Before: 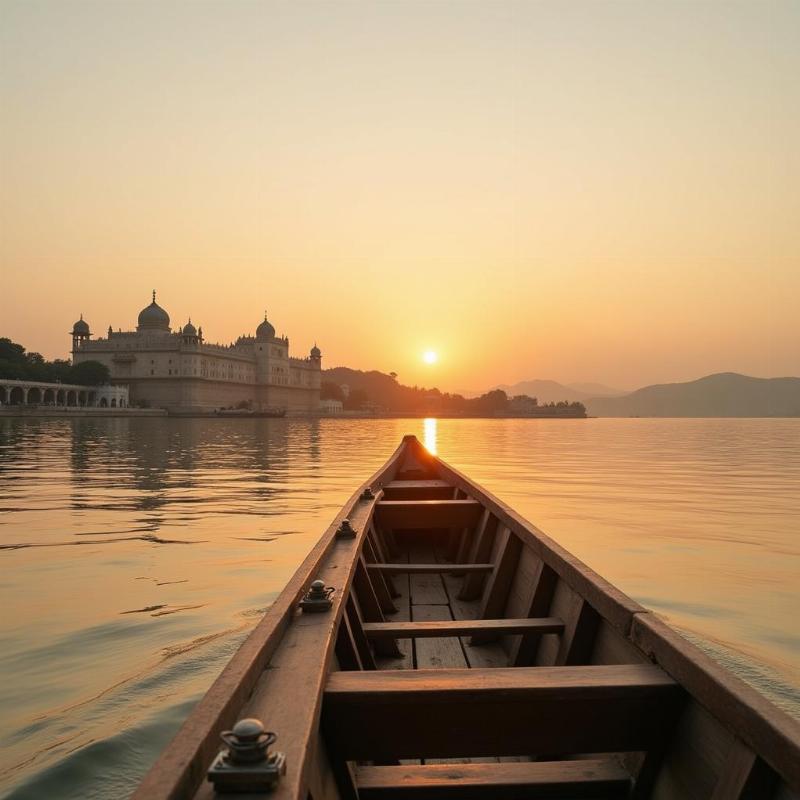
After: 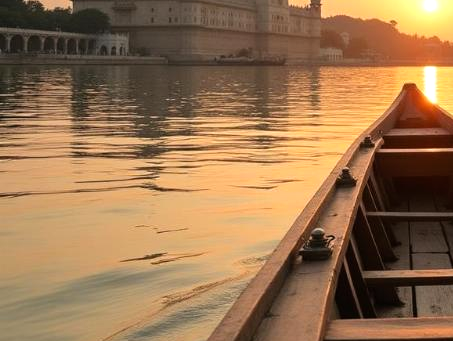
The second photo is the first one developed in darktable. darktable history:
crop: top 44.087%, right 43.374%, bottom 13.245%
tone equalizer: -8 EV -0.449 EV, -7 EV -0.393 EV, -6 EV -0.334 EV, -5 EV -0.216 EV, -3 EV 0.211 EV, -2 EV 0.343 EV, -1 EV 0.378 EV, +0 EV 0.447 EV, mask exposure compensation -0.494 EV
